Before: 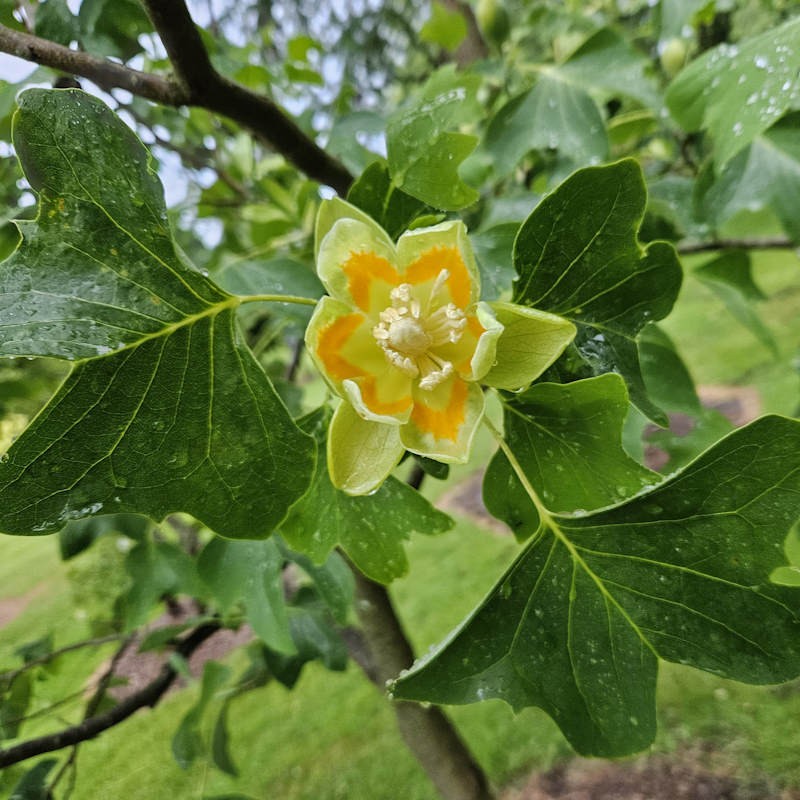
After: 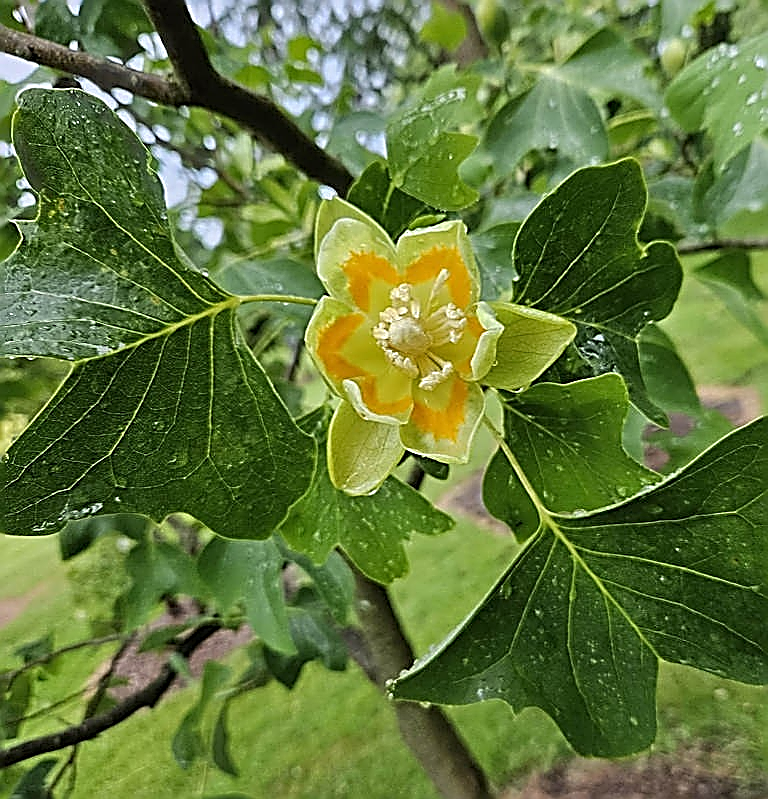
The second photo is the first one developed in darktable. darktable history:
crop: right 3.907%, bottom 0.043%
sharpen: amount 1.865
